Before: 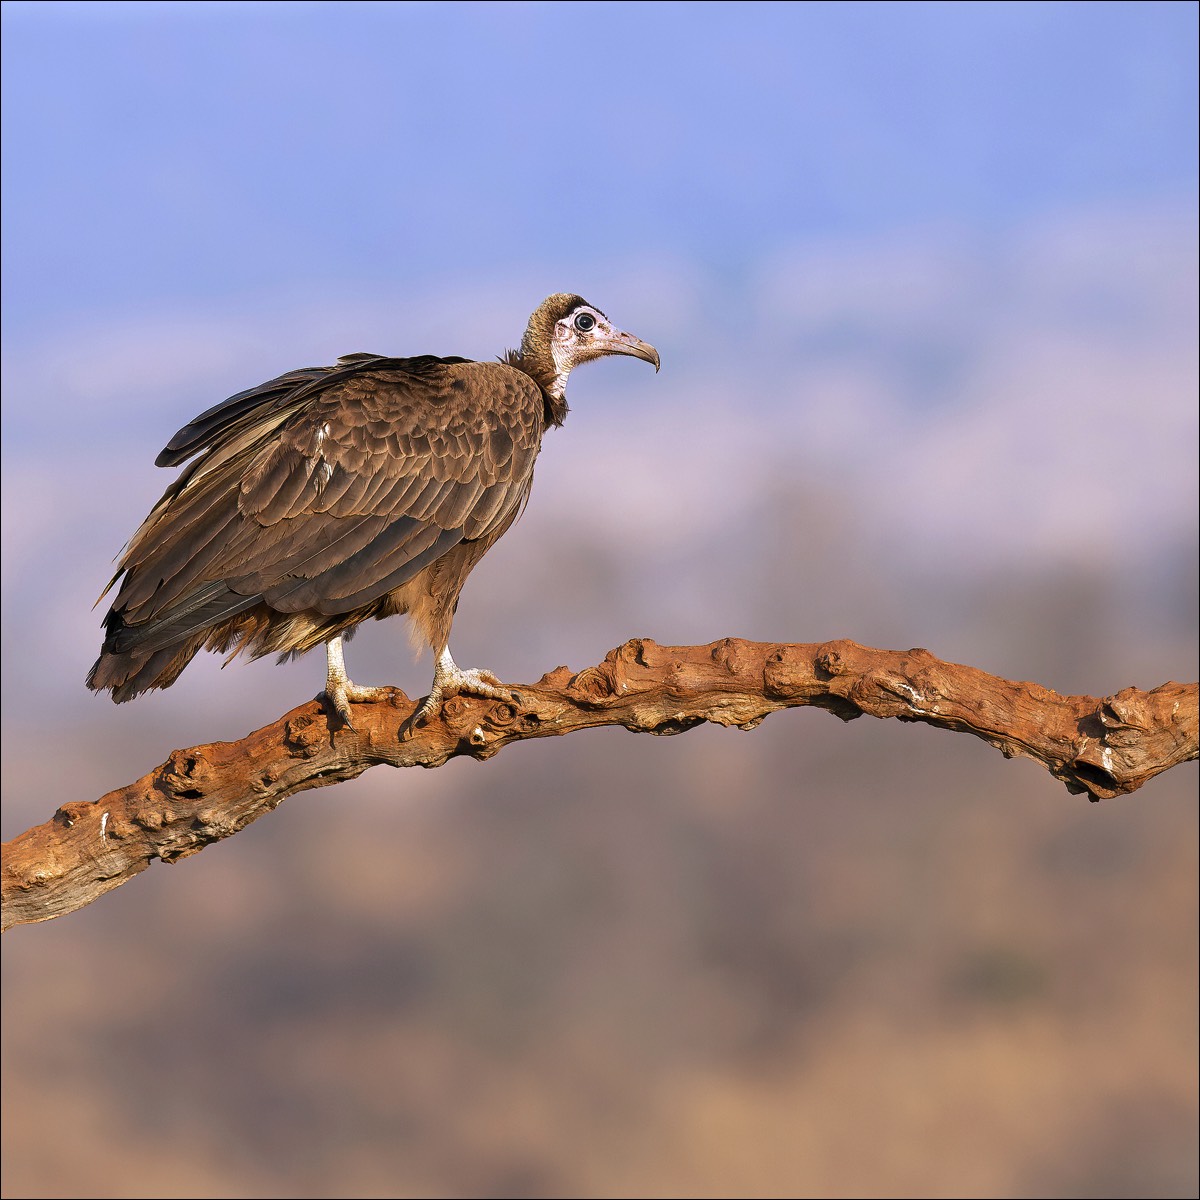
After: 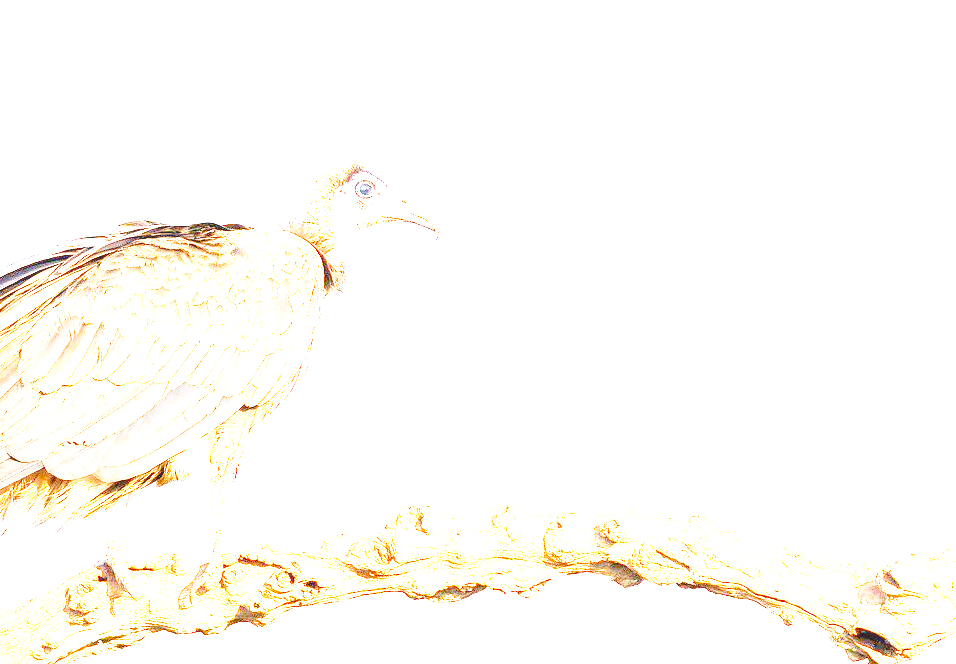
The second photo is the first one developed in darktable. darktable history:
local contrast: detail 109%
crop: left 18.375%, top 11.1%, right 1.937%, bottom 33.485%
exposure: black level correction 0, exposure 3.947 EV, compensate highlight preservation false
base curve: curves: ch0 [(0, 0) (0.036, 0.037) (0.121, 0.228) (0.46, 0.76) (0.859, 0.983) (1, 1)], preserve colors none
